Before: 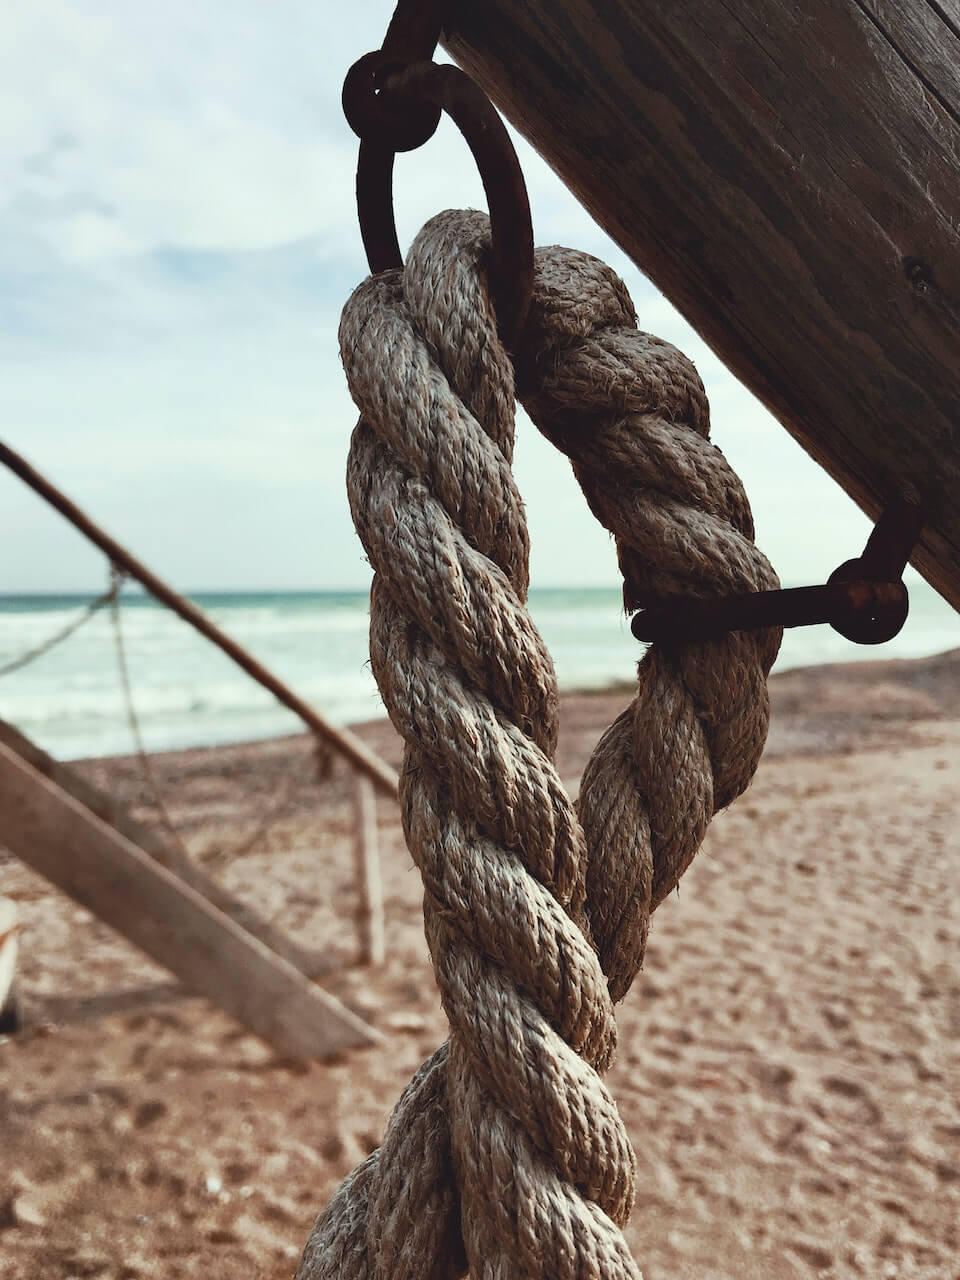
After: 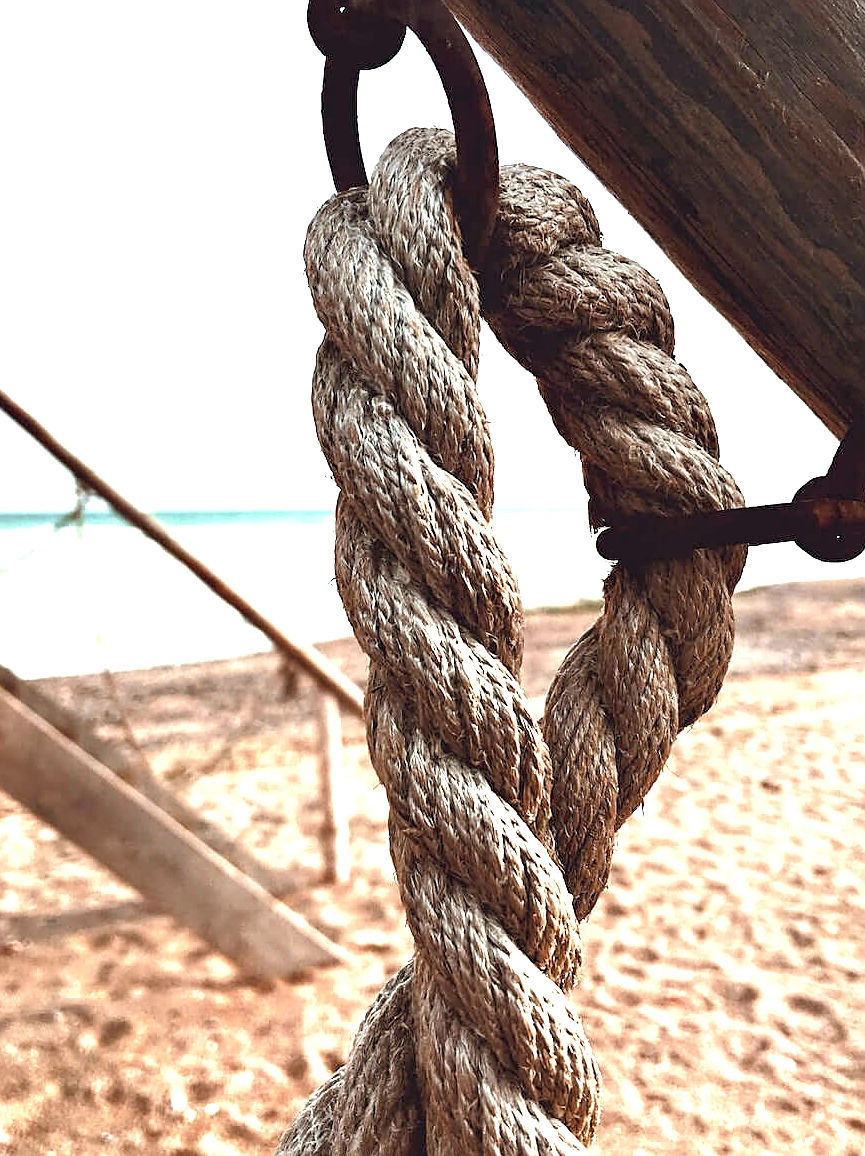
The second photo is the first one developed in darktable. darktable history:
sharpen: on, module defaults
crop: left 3.646%, top 6.439%, right 6.214%, bottom 3.207%
exposure: black level correction 0.004, exposure 0.418 EV, compensate exposure bias true, compensate highlight preservation false
levels: levels [0, 0.374, 0.749]
